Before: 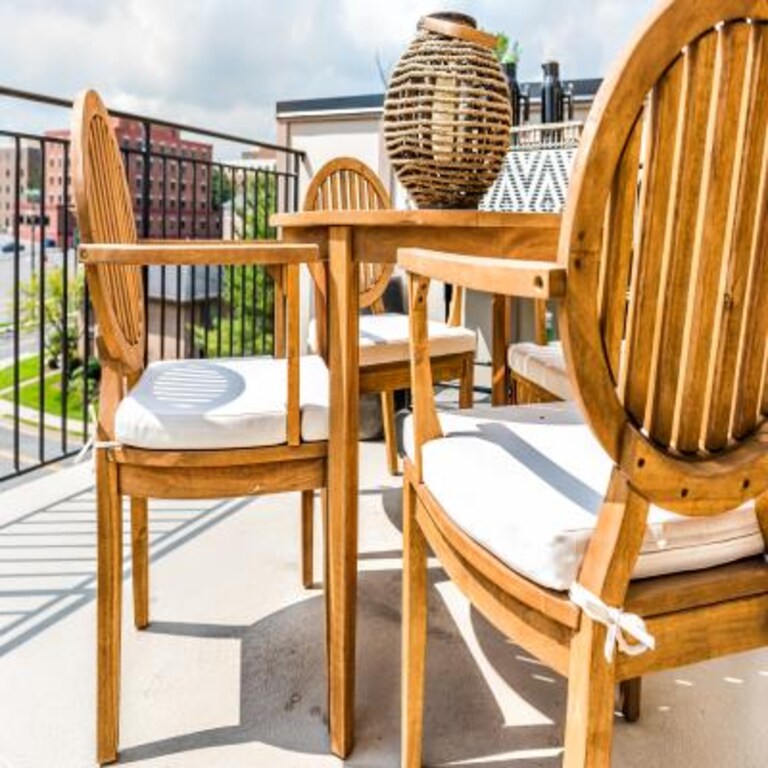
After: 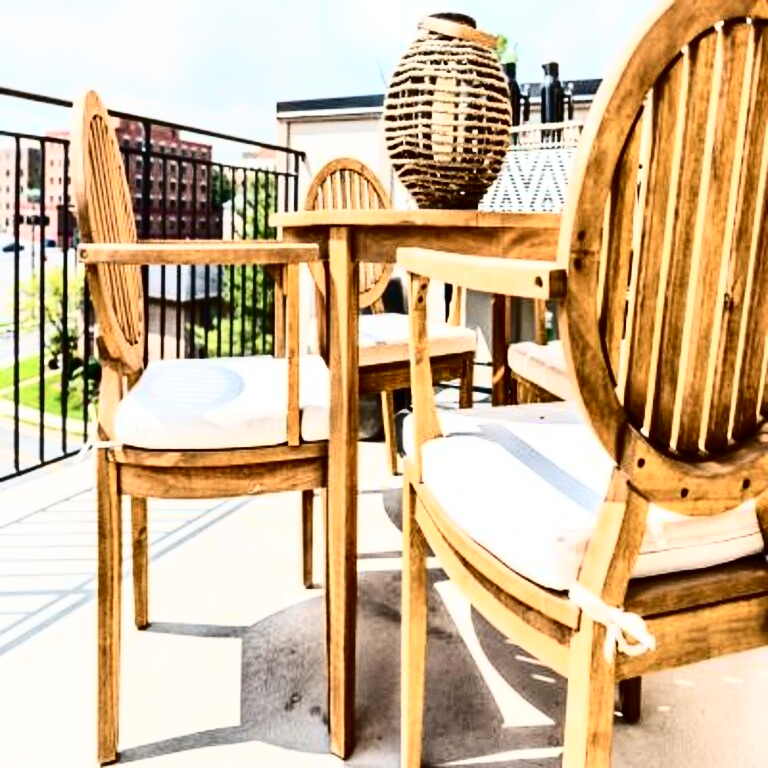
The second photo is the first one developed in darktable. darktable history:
tone curve: curves: ch0 [(0, 0) (0.003, 0.004) (0.011, 0.006) (0.025, 0.008) (0.044, 0.012) (0.069, 0.017) (0.1, 0.021) (0.136, 0.029) (0.177, 0.043) (0.224, 0.062) (0.277, 0.108) (0.335, 0.166) (0.399, 0.301) (0.468, 0.467) (0.543, 0.64) (0.623, 0.803) (0.709, 0.908) (0.801, 0.969) (0.898, 0.988) (1, 1)], color space Lab, independent channels, preserve colors none
